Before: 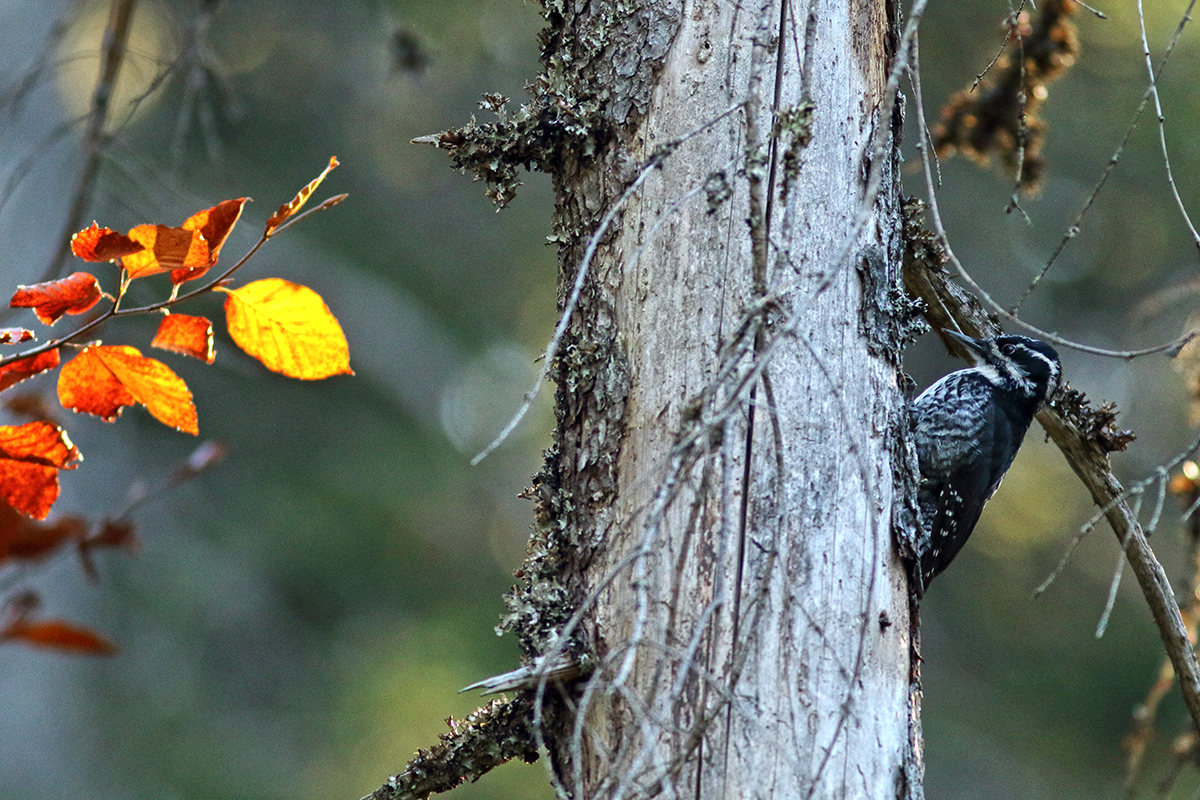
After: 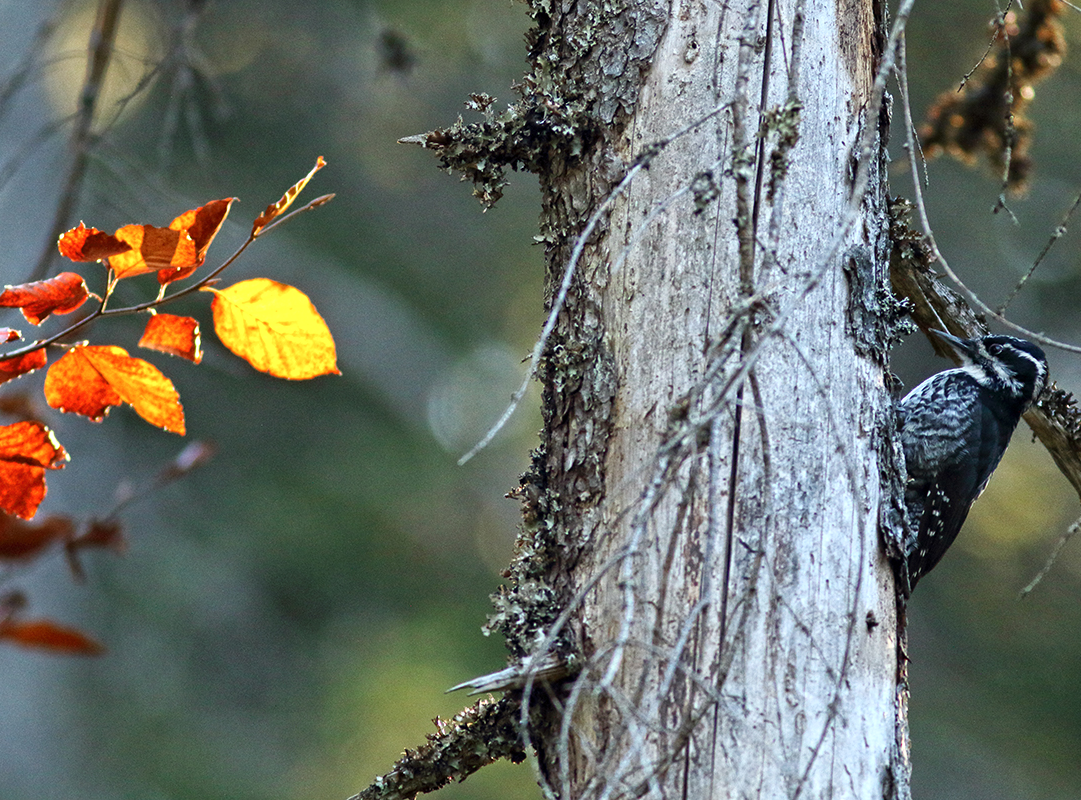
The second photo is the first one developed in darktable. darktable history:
crop and rotate: left 1.088%, right 8.807%
shadows and highlights: shadows 0, highlights 40
